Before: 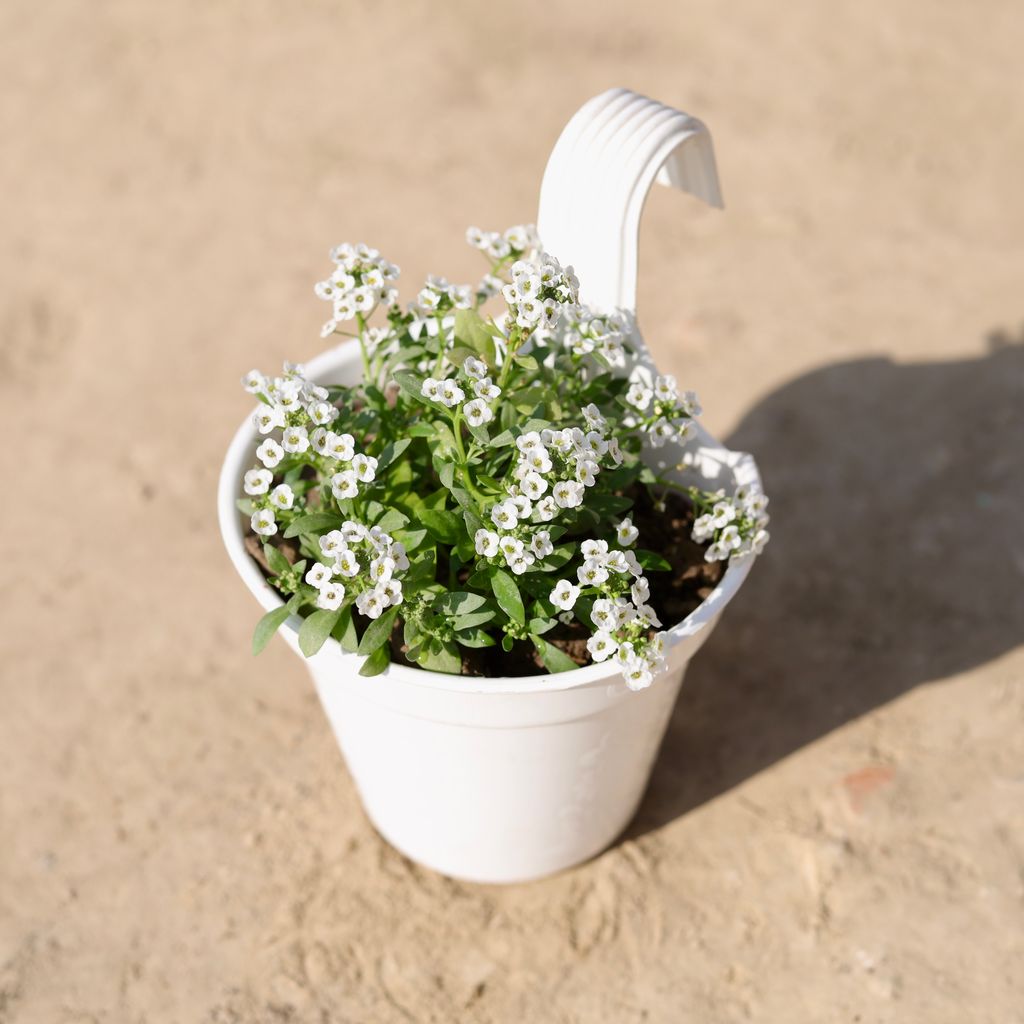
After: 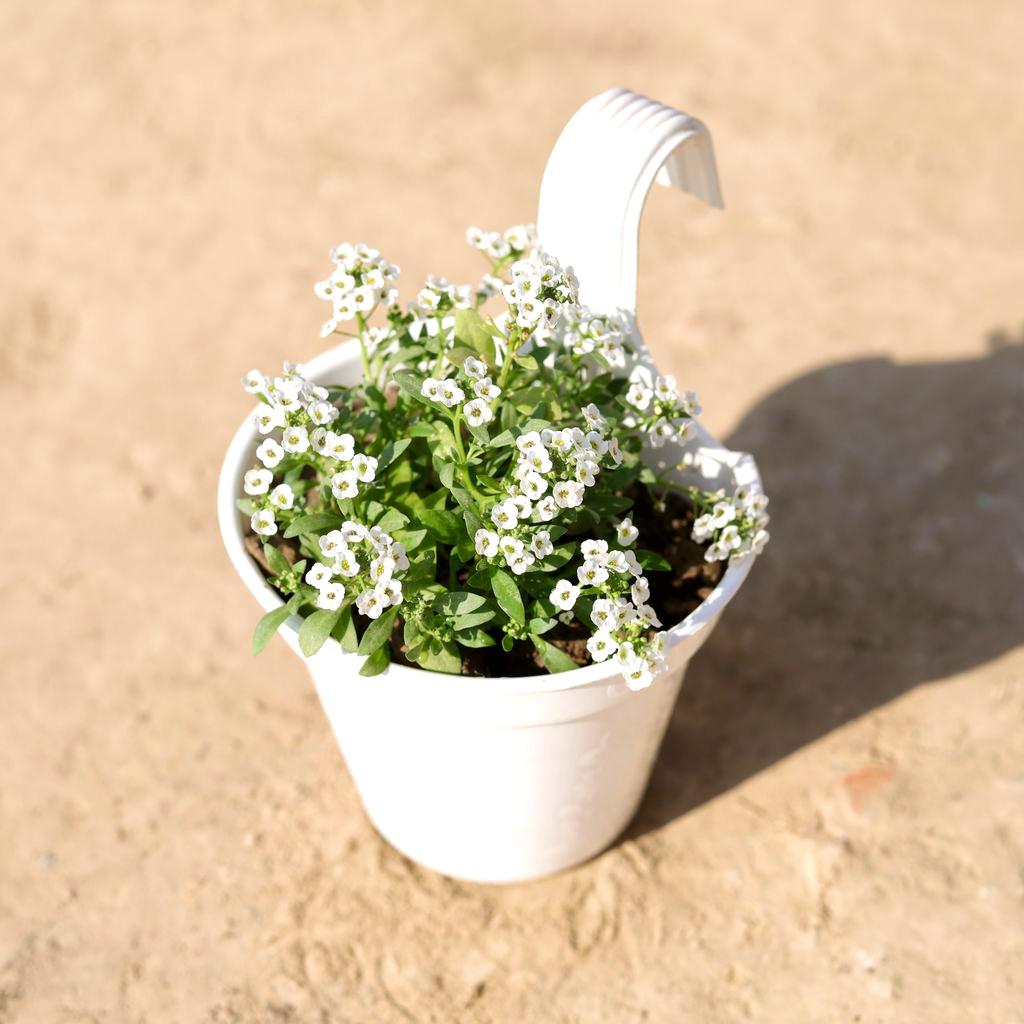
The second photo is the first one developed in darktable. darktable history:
exposure: black level correction 0.001, exposure 0.299 EV, compensate exposure bias true, compensate highlight preservation false
local contrast: mode bilateral grid, contrast 10, coarseness 25, detail 115%, midtone range 0.2
velvia: on, module defaults
